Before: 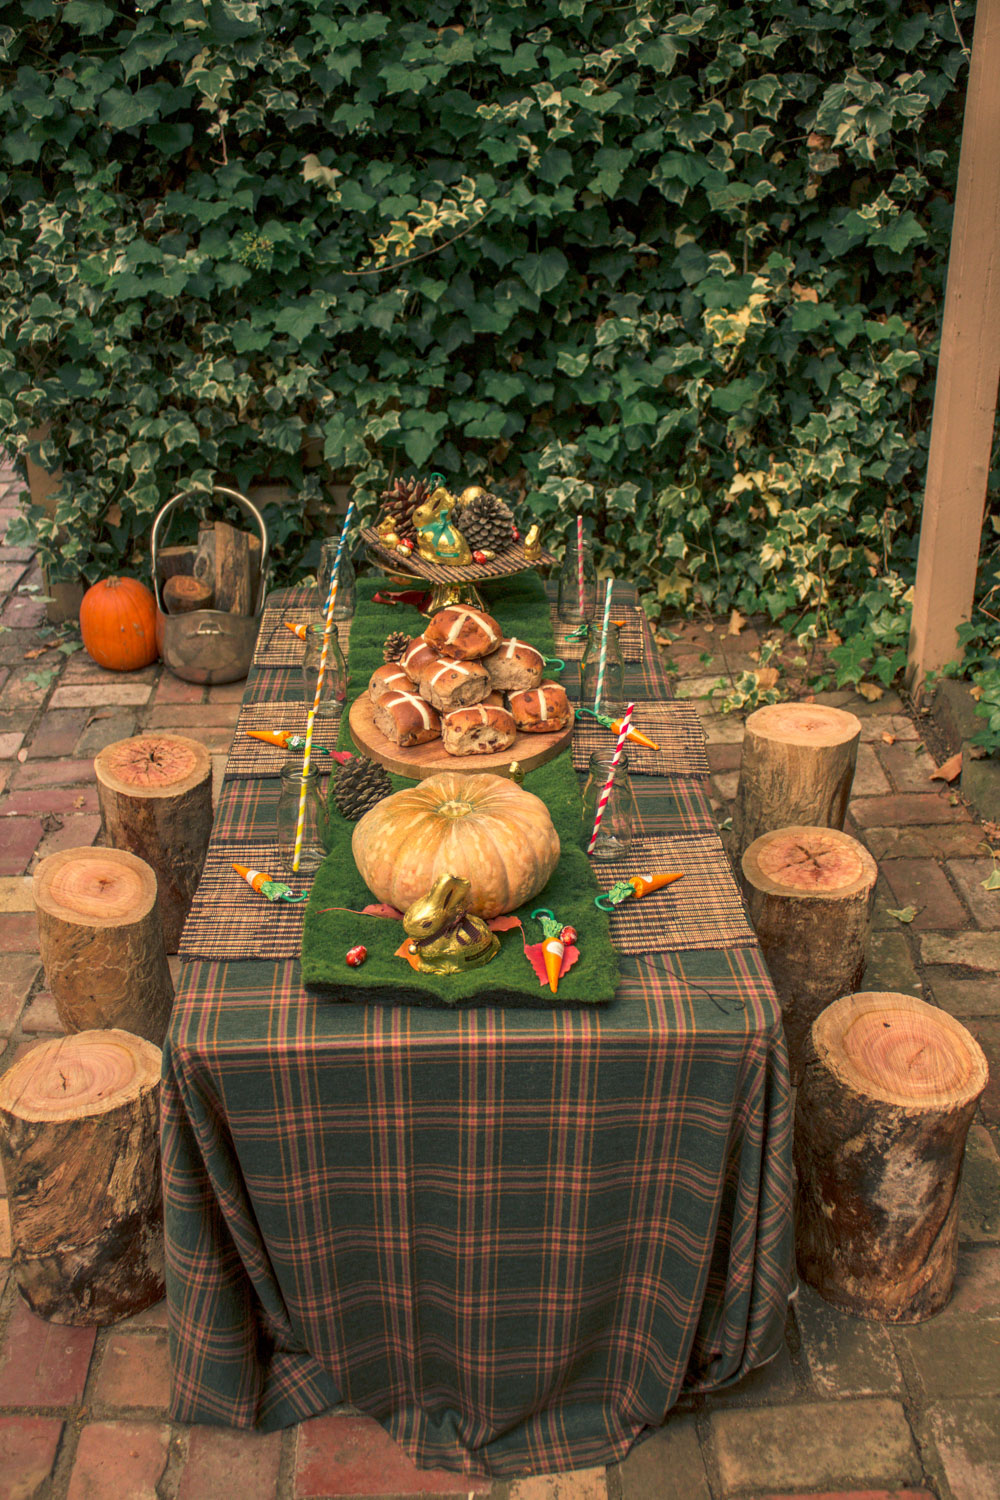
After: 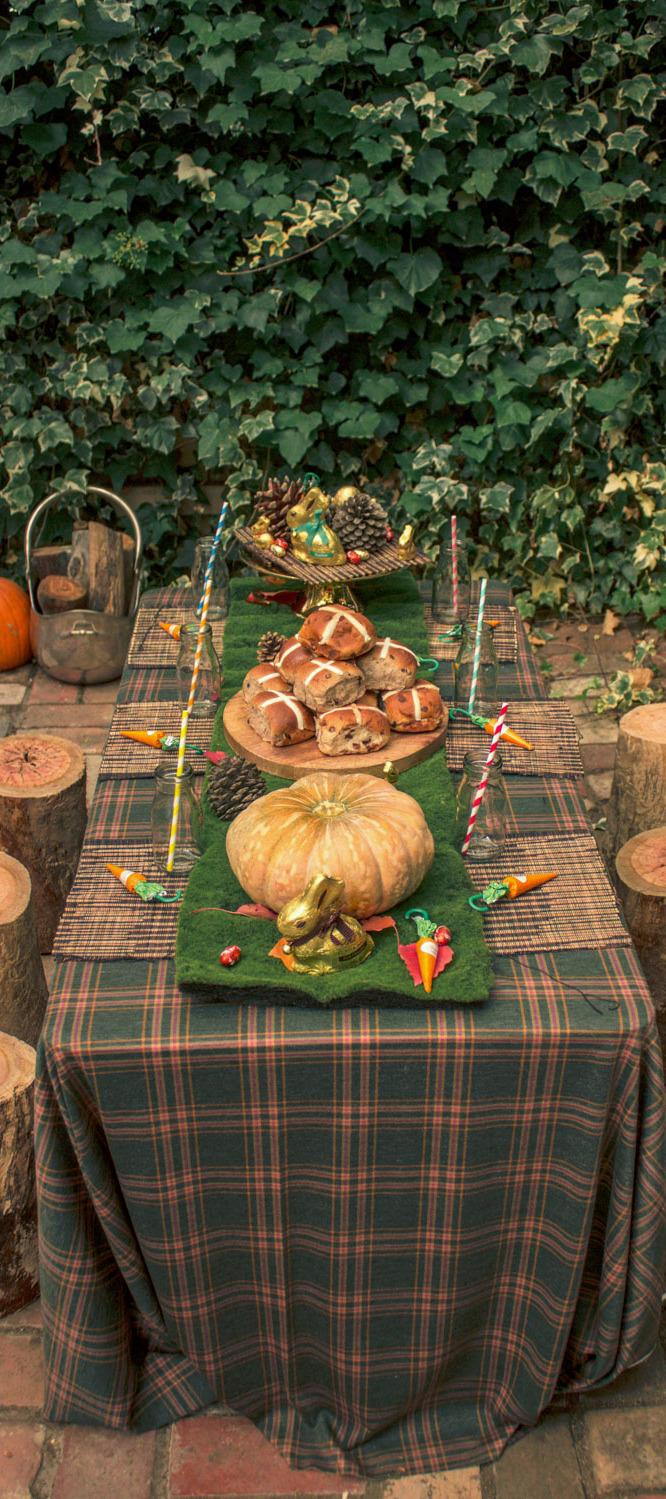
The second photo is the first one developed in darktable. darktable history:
crop and rotate: left 12.648%, right 20.685%
white balance: red 0.967, blue 1.049
